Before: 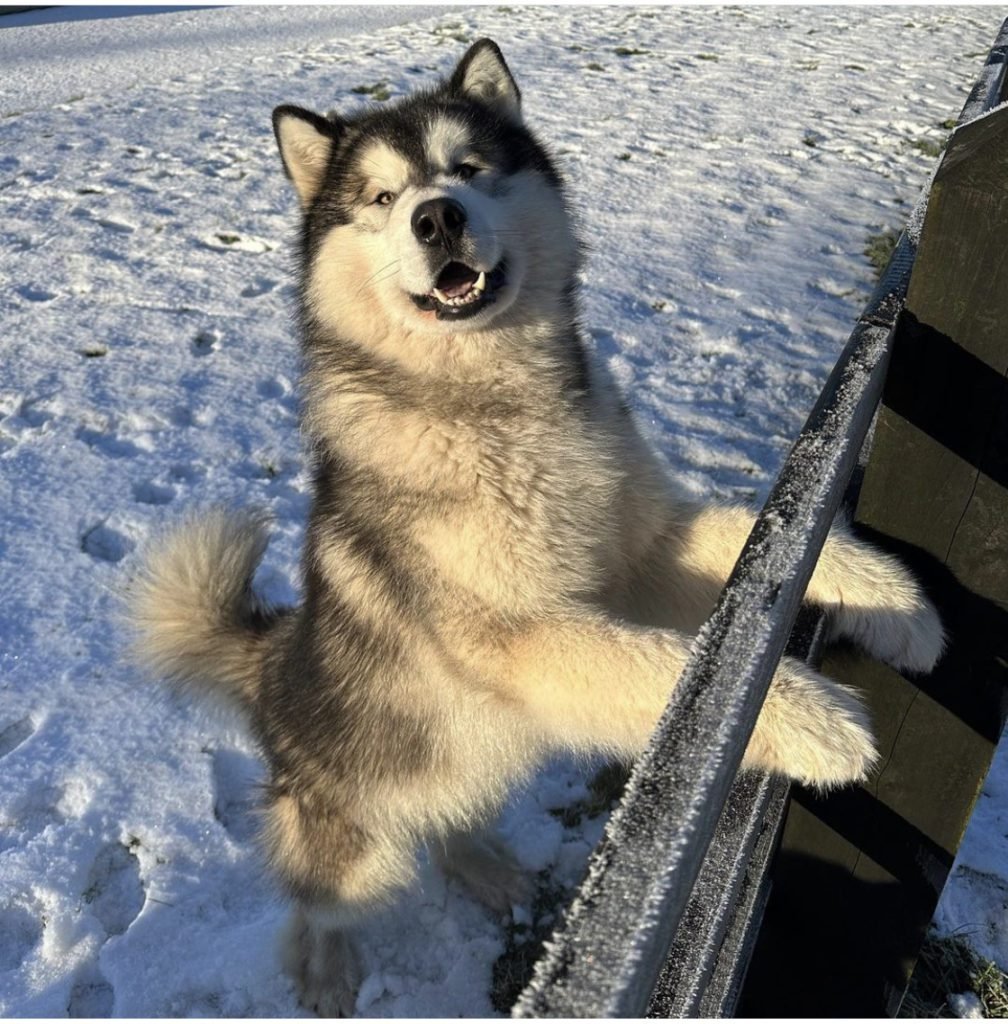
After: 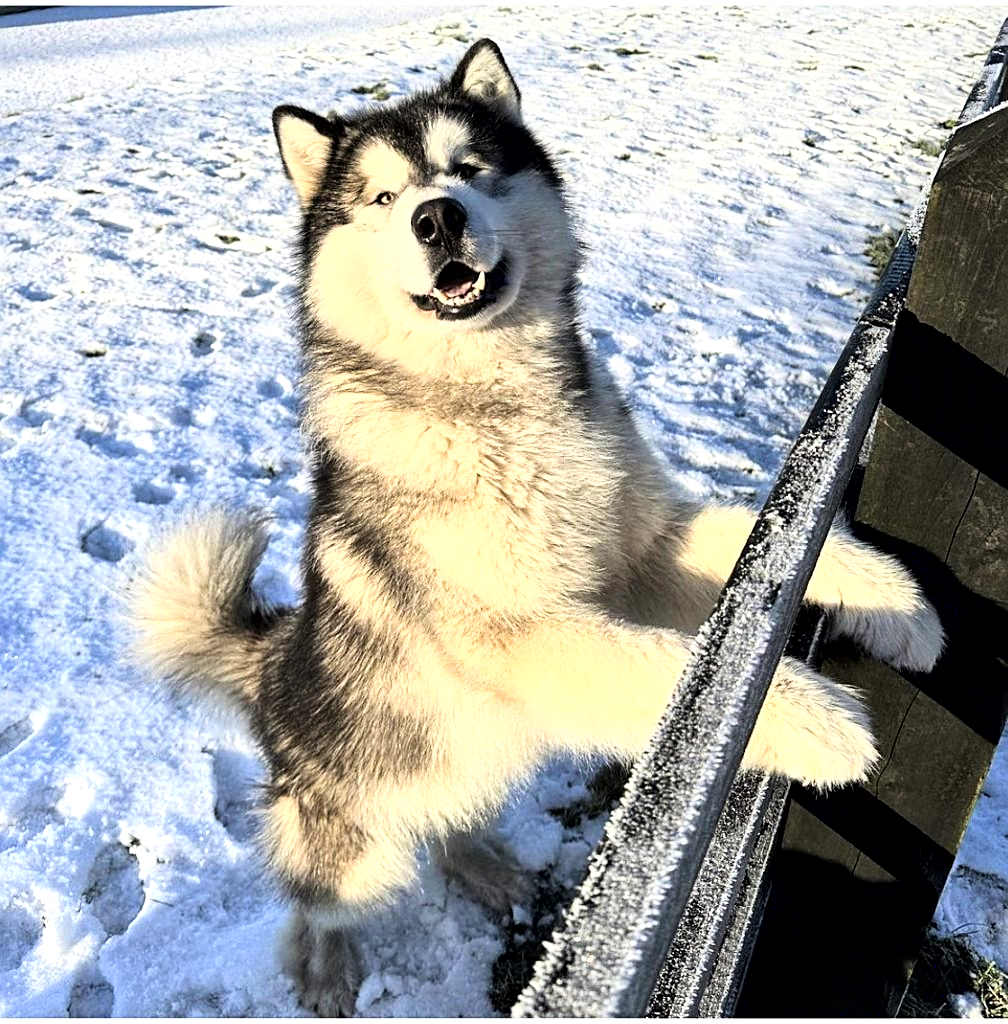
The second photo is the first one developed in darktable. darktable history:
base curve: curves: ch0 [(0, 0) (0.007, 0.004) (0.027, 0.03) (0.046, 0.07) (0.207, 0.54) (0.442, 0.872) (0.673, 0.972) (1, 1)]
local contrast: mode bilateral grid, contrast 20, coarseness 49, detail 150%, midtone range 0.2
sharpen: amount 0.495
